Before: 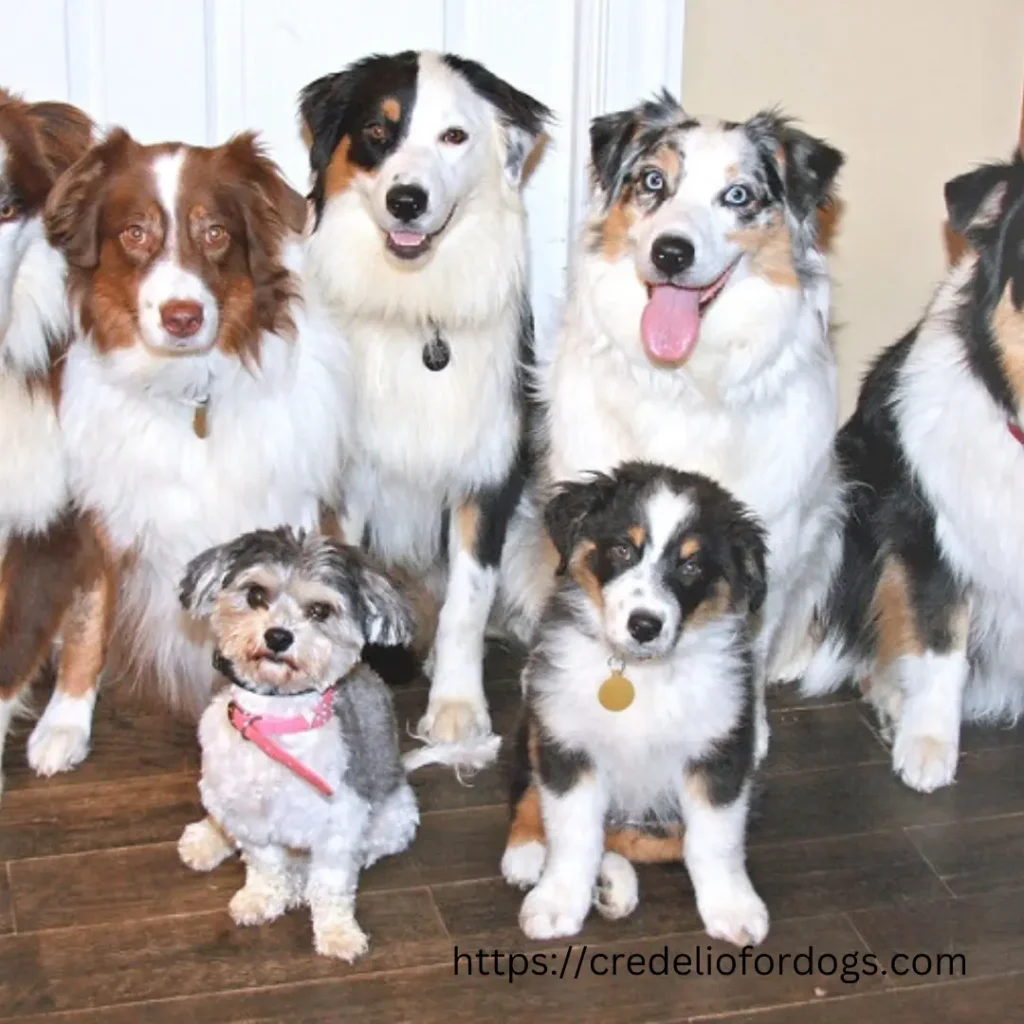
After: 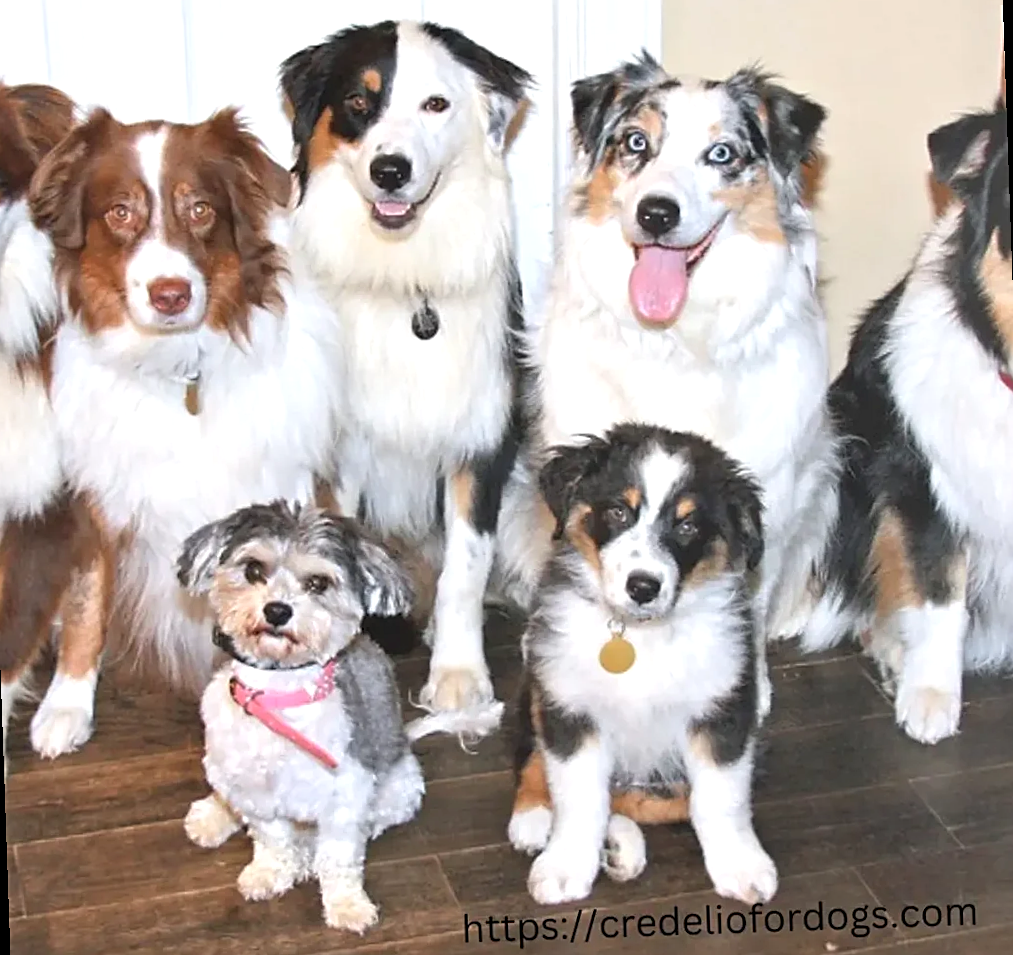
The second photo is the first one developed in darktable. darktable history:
exposure: exposure 0.207 EV, compensate highlight preservation false
rotate and perspective: rotation -2°, crop left 0.022, crop right 0.978, crop top 0.049, crop bottom 0.951
sharpen: on, module defaults
